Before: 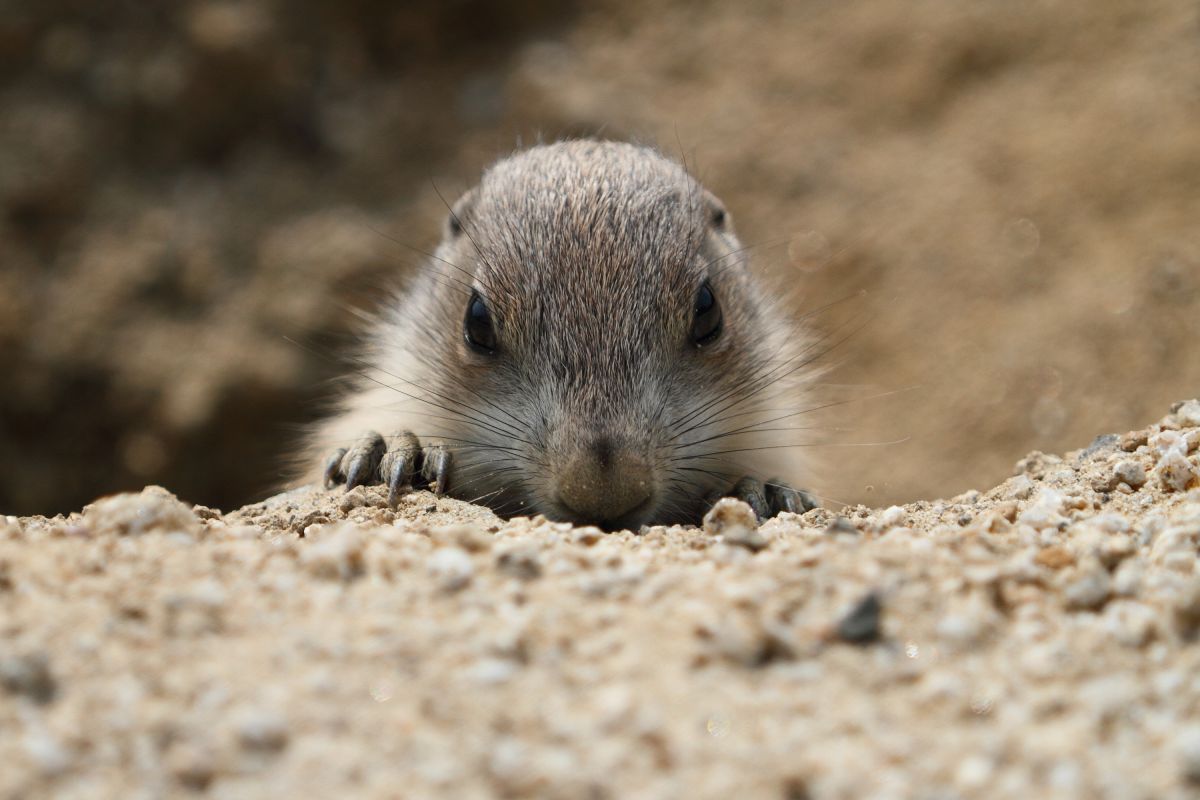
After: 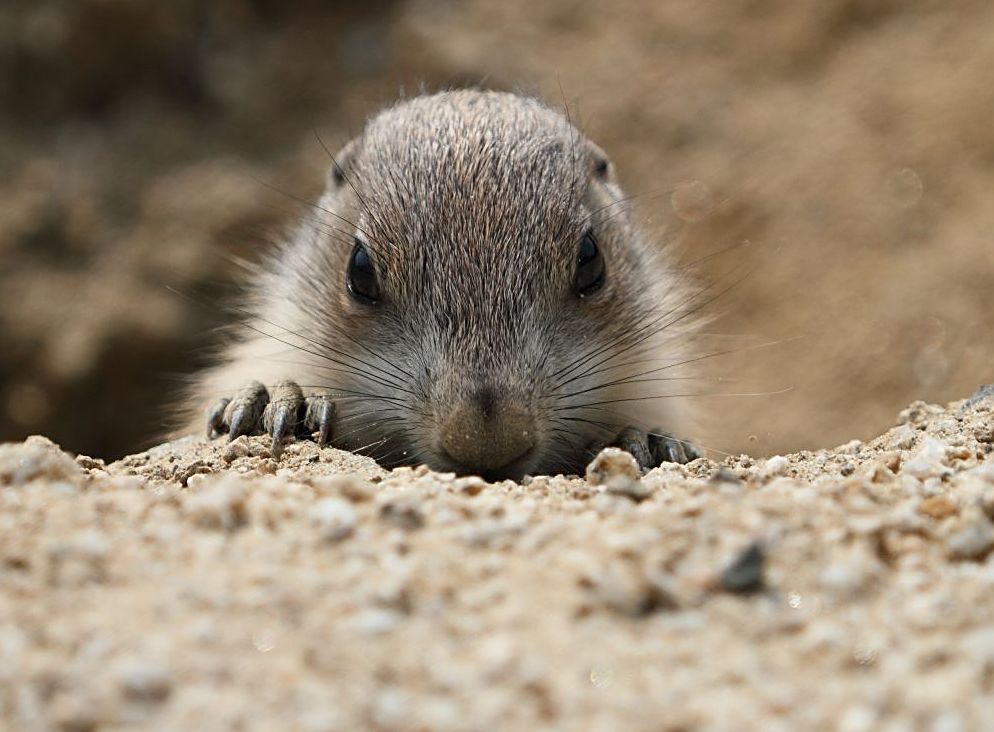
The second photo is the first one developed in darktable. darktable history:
crop: left 9.807%, top 6.259%, right 7.334%, bottom 2.177%
sharpen: on, module defaults
